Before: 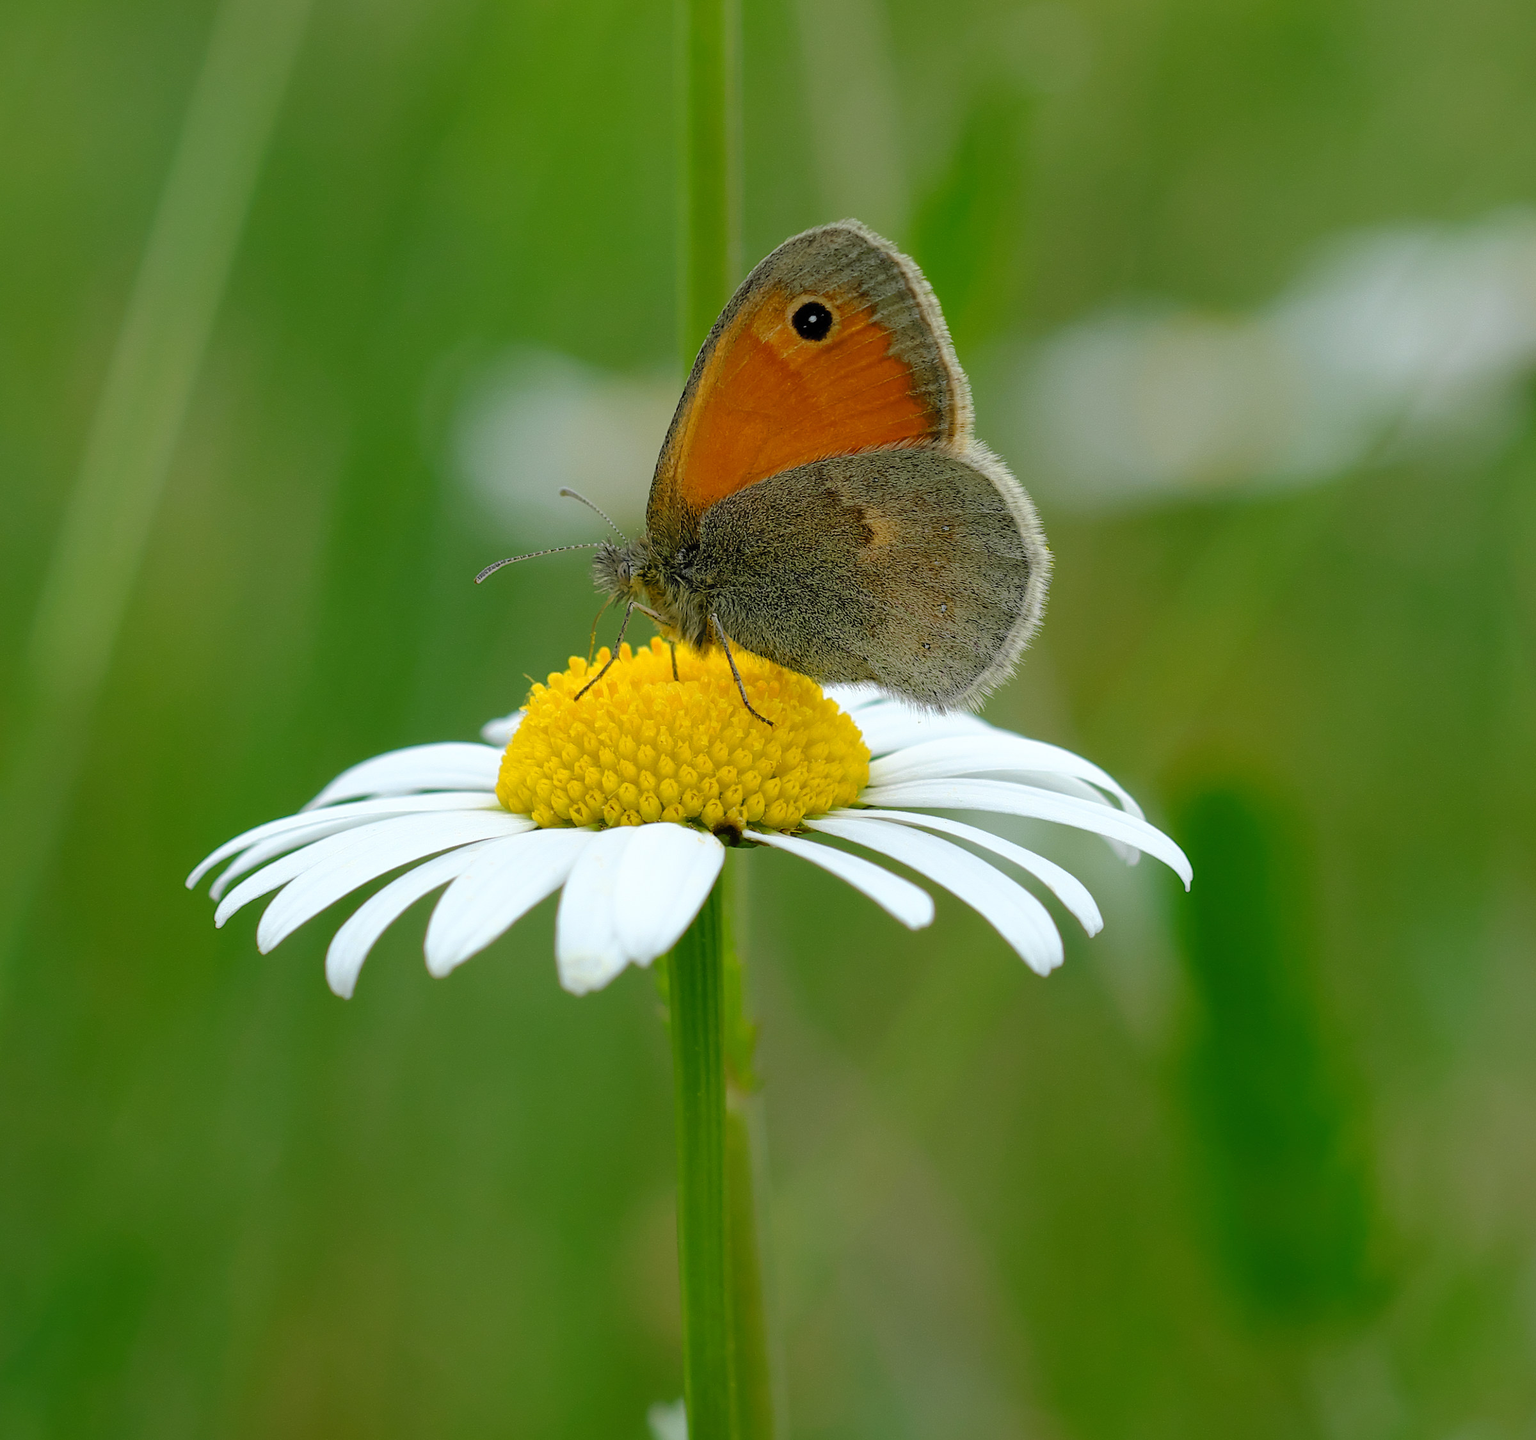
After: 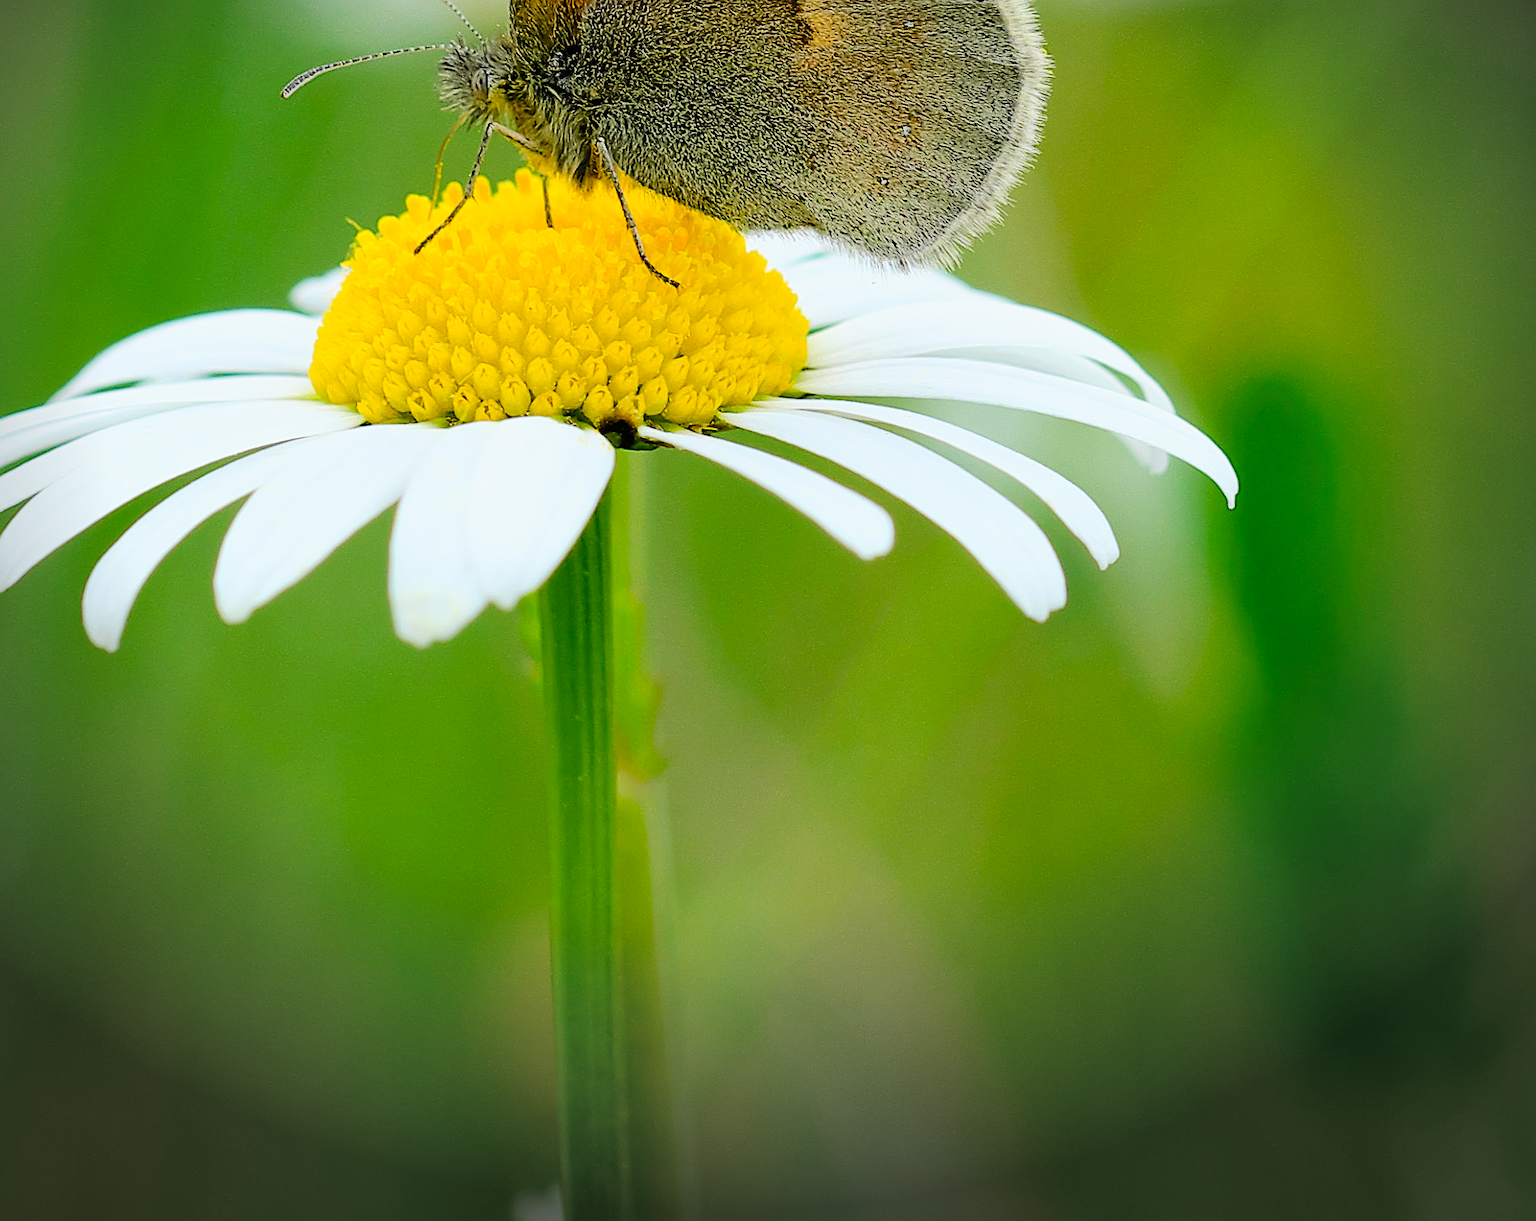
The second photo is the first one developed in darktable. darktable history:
crop and rotate: left 17.207%, top 35.464%, right 7.723%, bottom 0.862%
filmic rgb: black relative exposure -6.93 EV, white relative exposure 5.65 EV, hardness 2.86
vignetting: brightness -0.8, center (-0.065, -0.316), automatic ratio true
sharpen: on, module defaults
contrast brightness saturation: contrast 0.198, brightness 0.159, saturation 0.218
levels: mode automatic, levels [0.072, 0.414, 0.976]
color balance rgb: perceptual saturation grading › global saturation 8.813%
